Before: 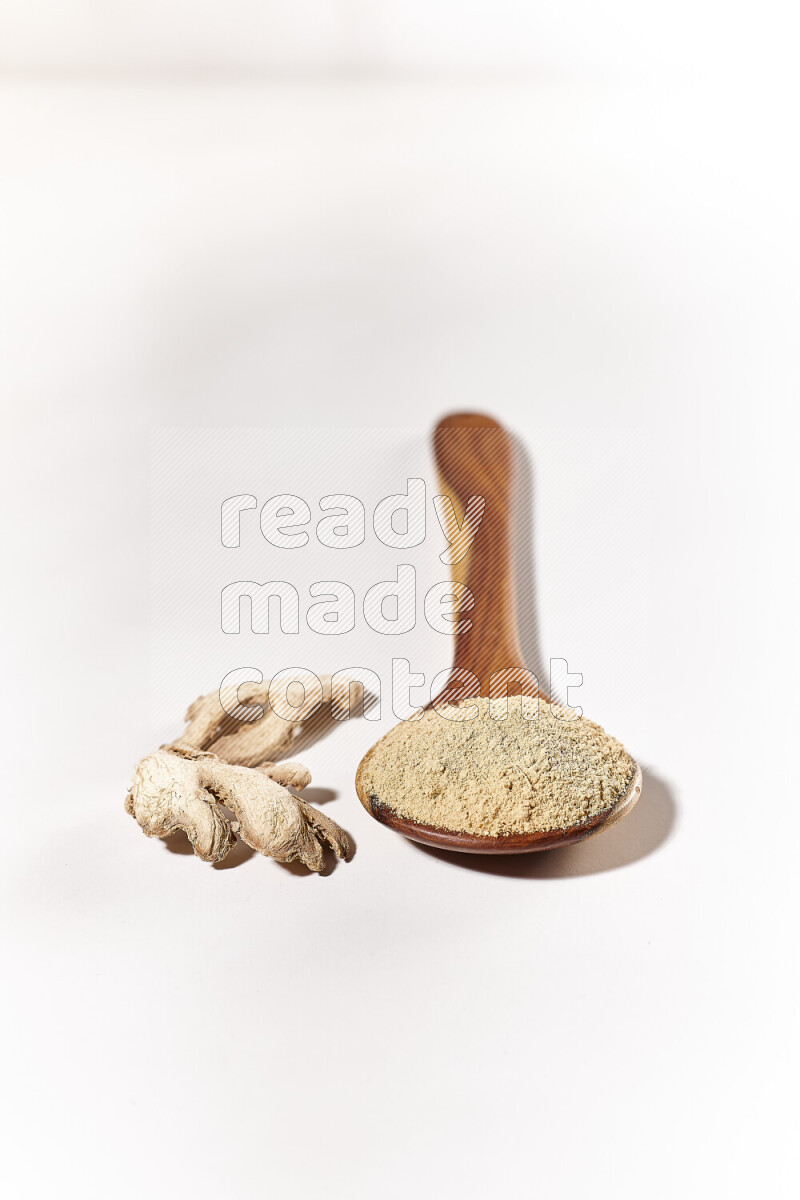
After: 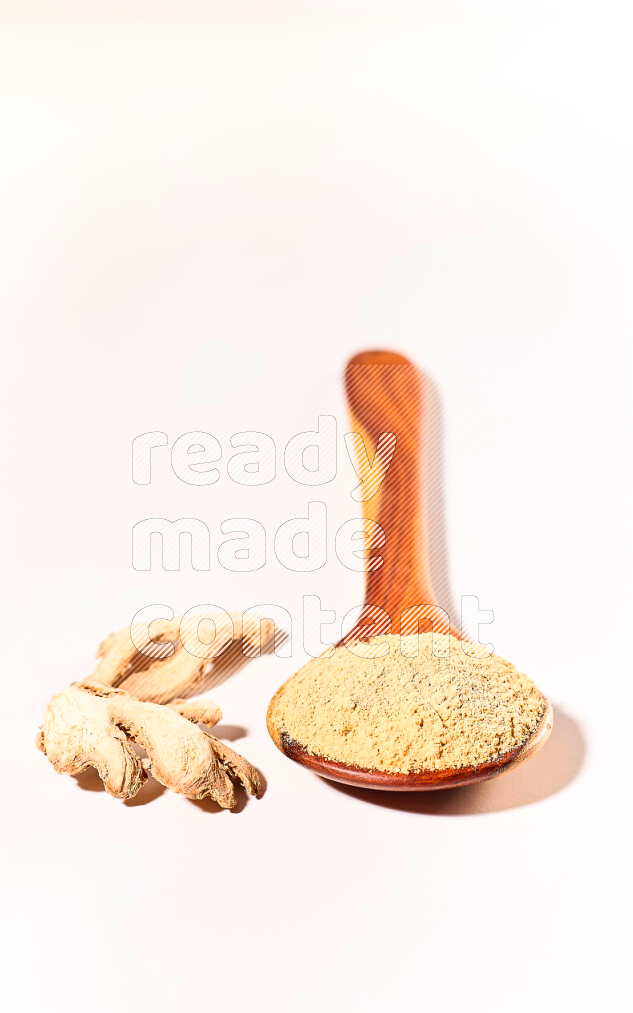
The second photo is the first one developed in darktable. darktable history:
contrast brightness saturation: contrast 0.235, brightness 0.243, saturation 0.383
crop: left 11.195%, top 5.304%, right 9.576%, bottom 10.202%
